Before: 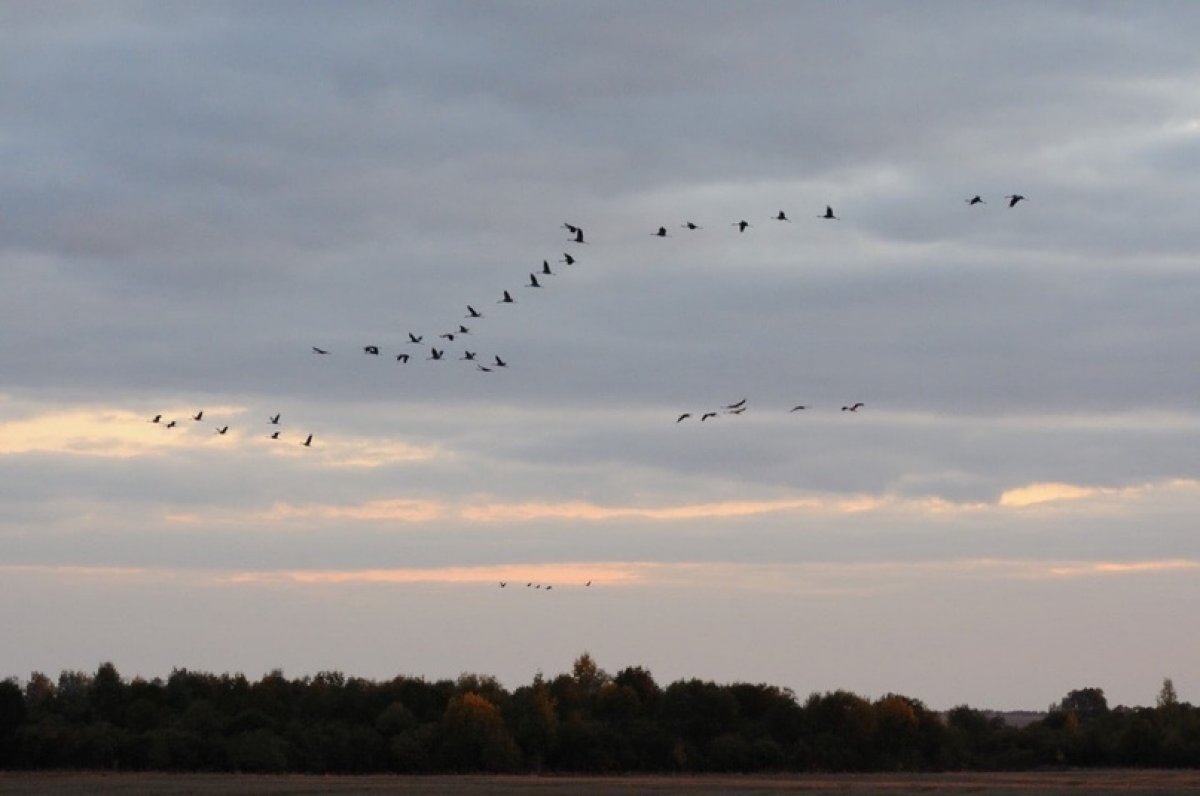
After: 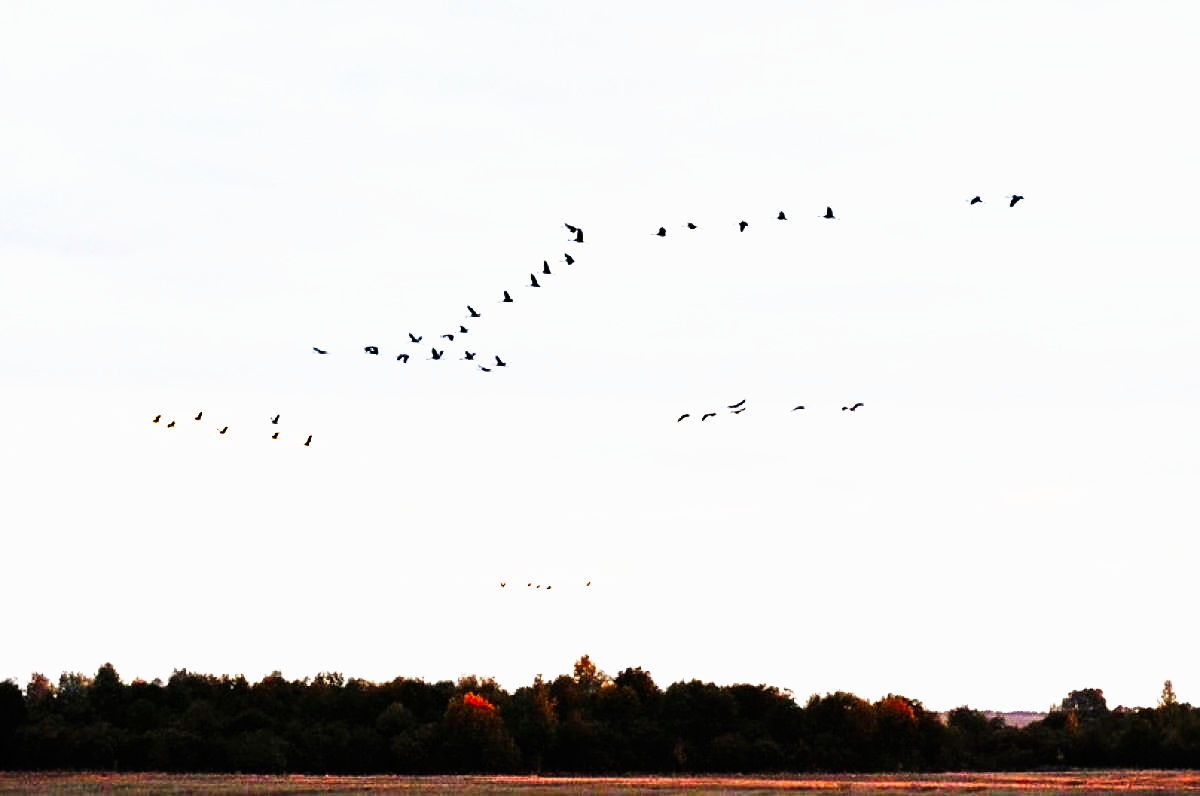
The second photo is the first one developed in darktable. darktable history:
tone curve: curves: ch0 [(0, 0) (0.003, 0) (0.011, 0.001) (0.025, 0.003) (0.044, 0.003) (0.069, 0.006) (0.1, 0.009) (0.136, 0.014) (0.177, 0.029) (0.224, 0.061) (0.277, 0.127) (0.335, 0.218) (0.399, 0.38) (0.468, 0.588) (0.543, 0.809) (0.623, 0.947) (0.709, 0.987) (0.801, 0.99) (0.898, 0.99) (1, 1)], preserve colors none
tone equalizer: -8 EV 2 EV, -7 EV 2 EV, -6 EV 2 EV, -5 EV 2 EV, -4 EV 2 EV, -3 EV 1.5 EV, -2 EV 1 EV, -1 EV 0.5 EV
sharpen: on, module defaults
